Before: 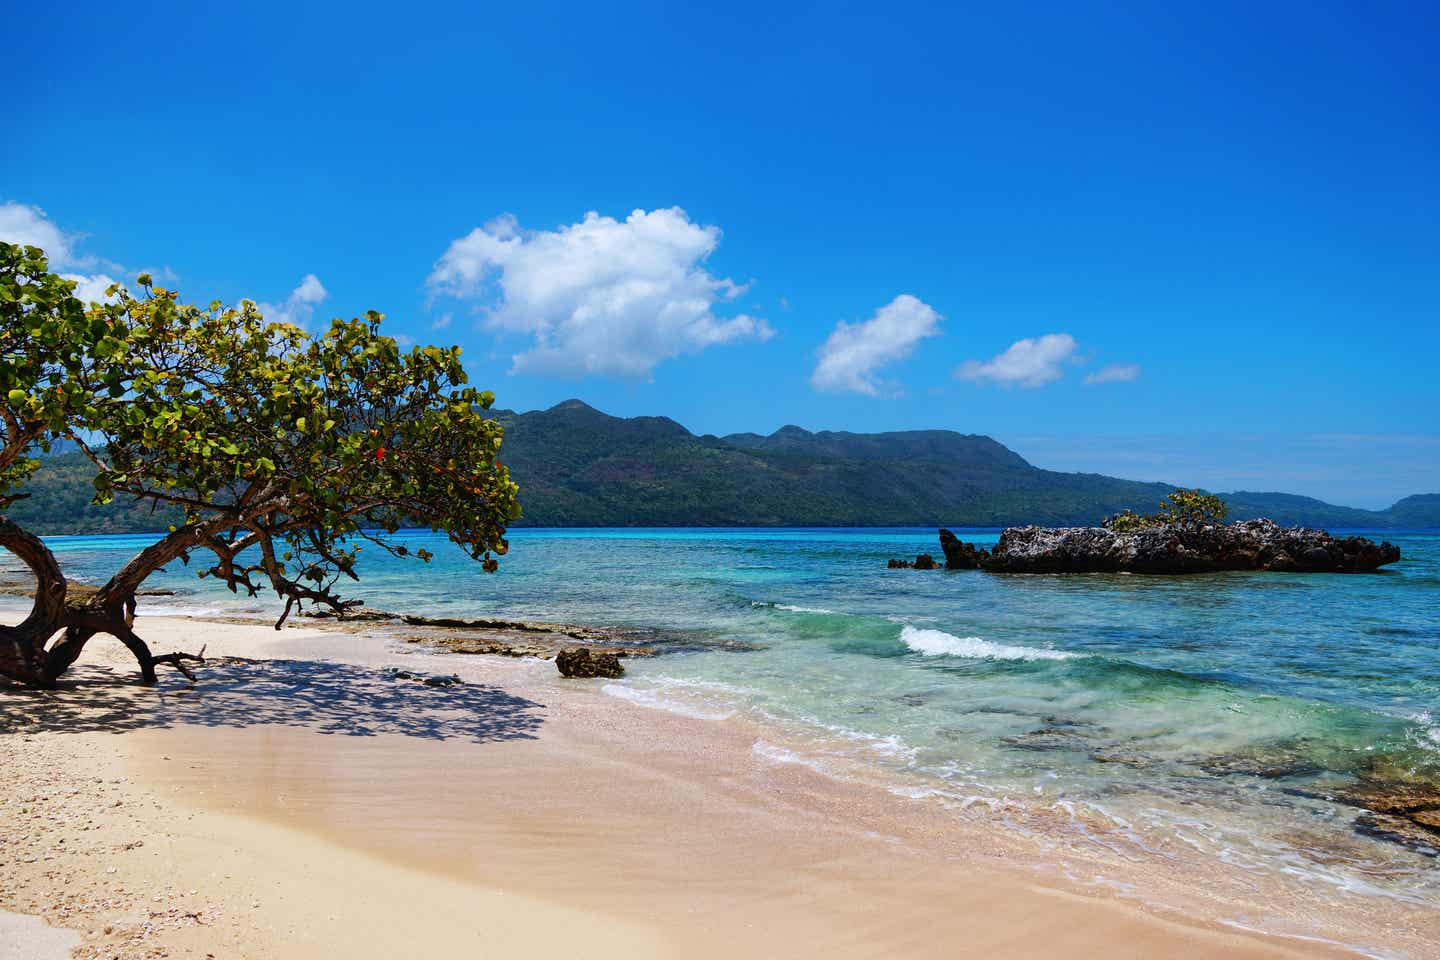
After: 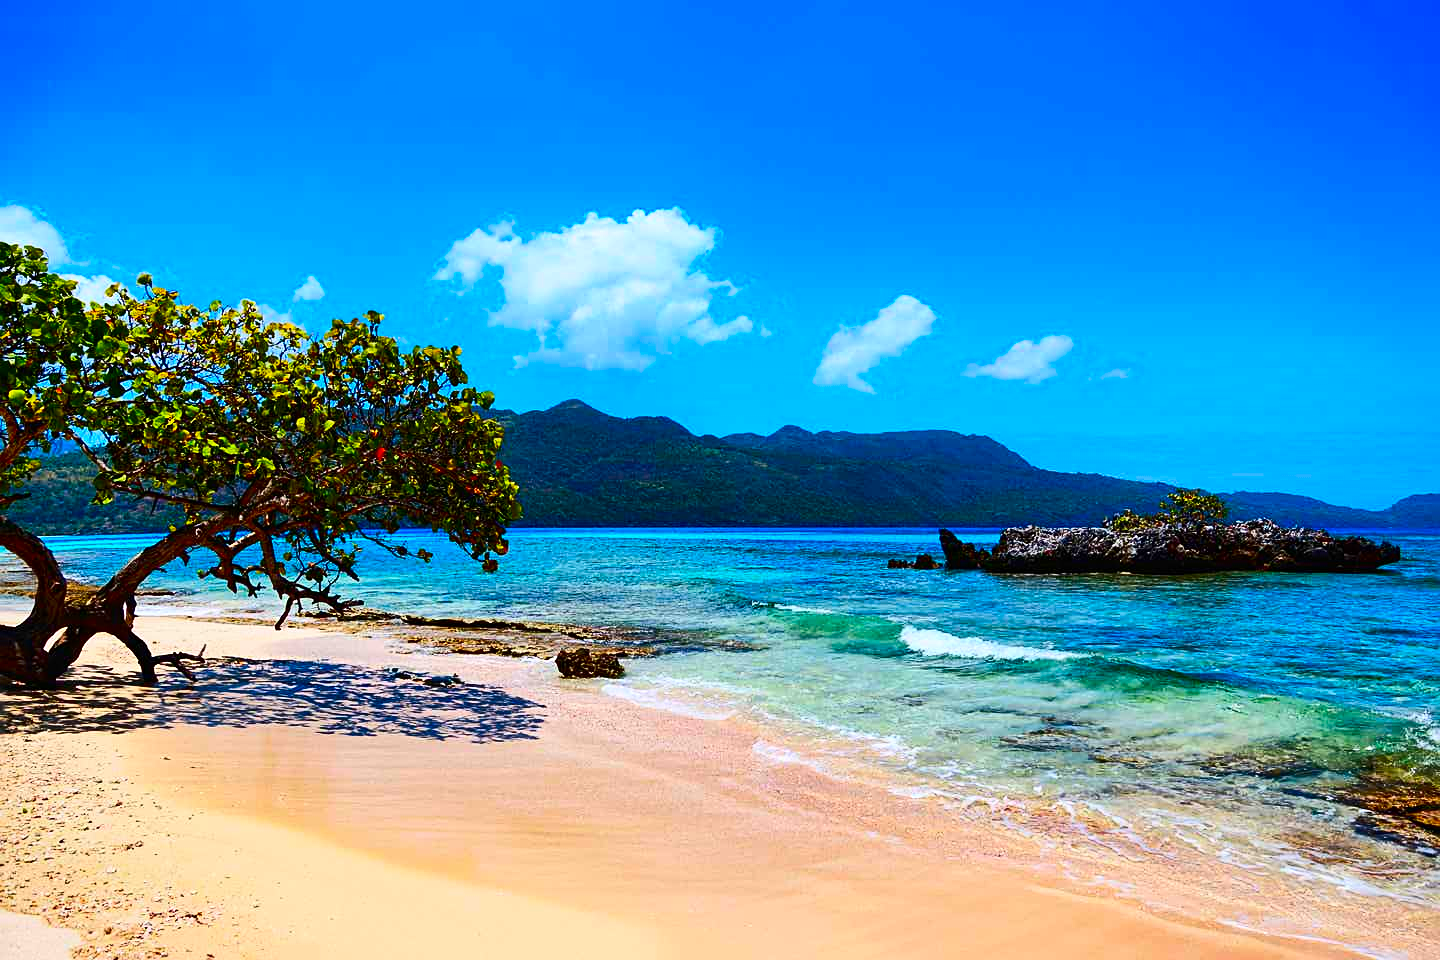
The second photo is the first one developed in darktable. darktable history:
sharpen: radius 1.924
contrast brightness saturation: contrast 0.26, brightness 0.014, saturation 0.87
